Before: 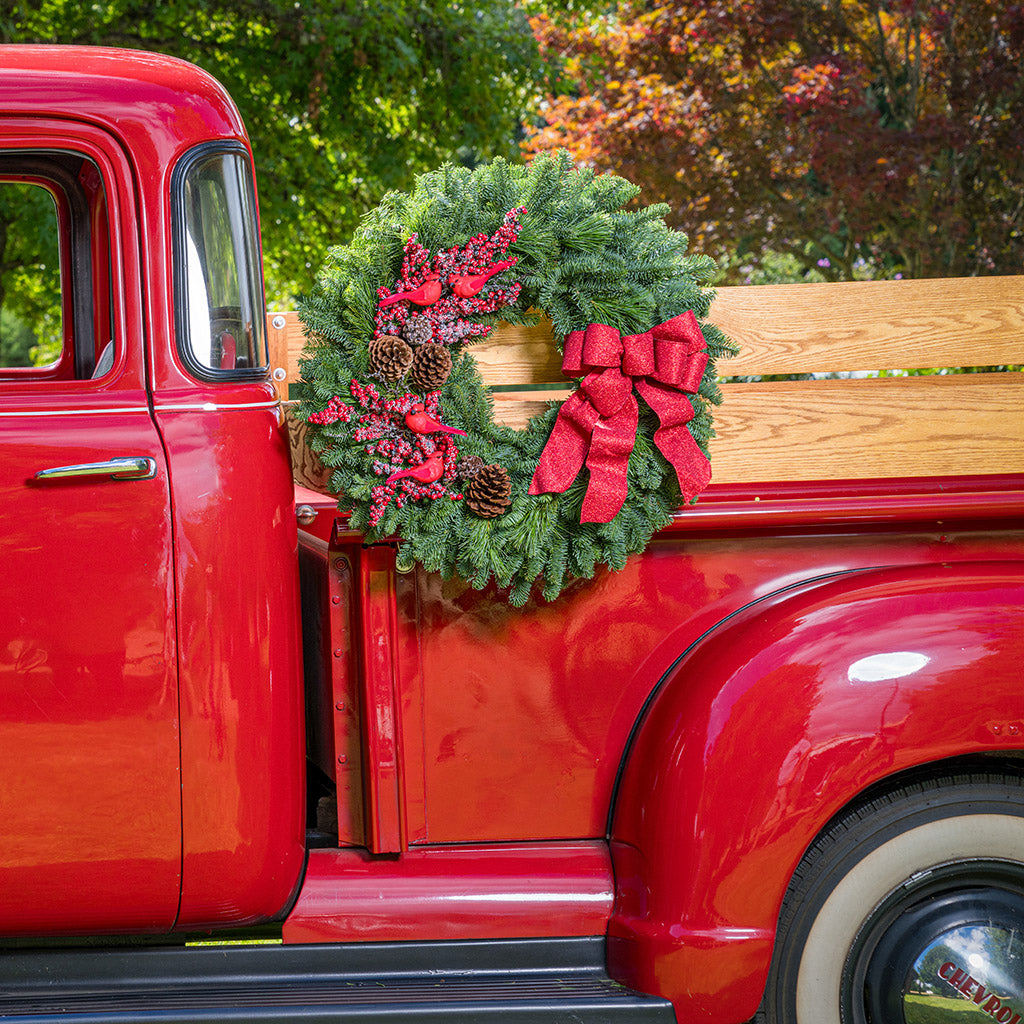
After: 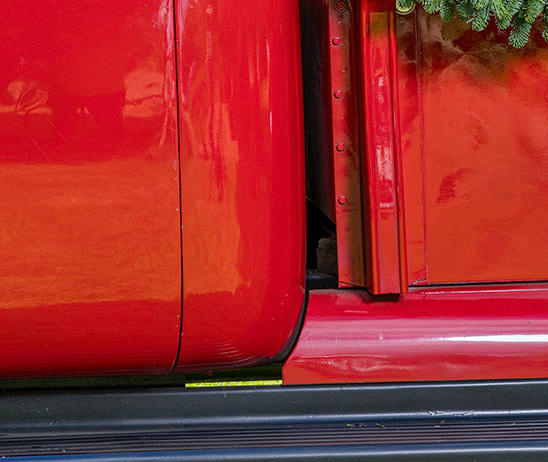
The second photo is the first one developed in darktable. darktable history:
crop and rotate: top 54.63%, right 46.481%, bottom 0.229%
